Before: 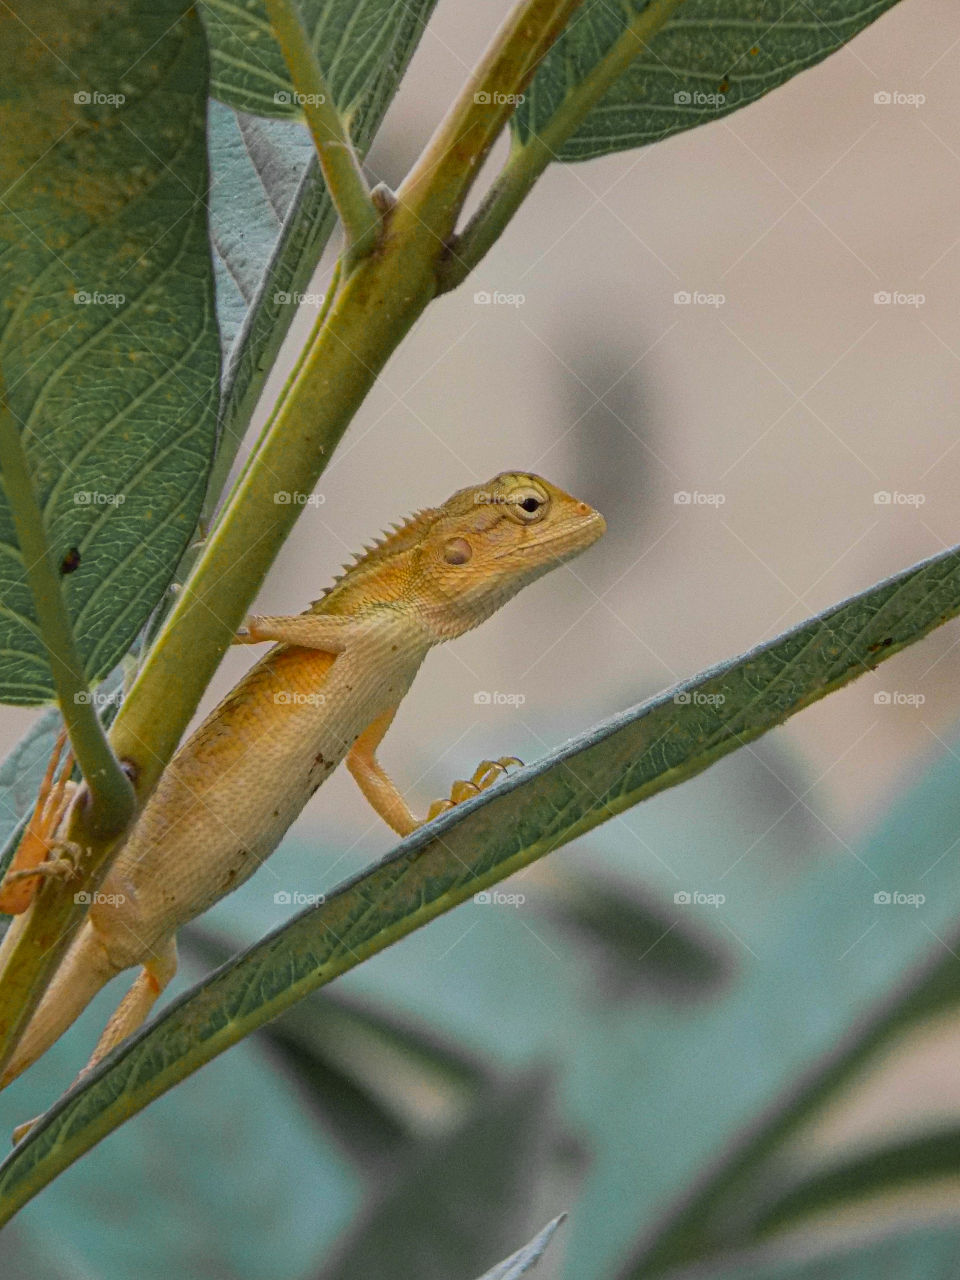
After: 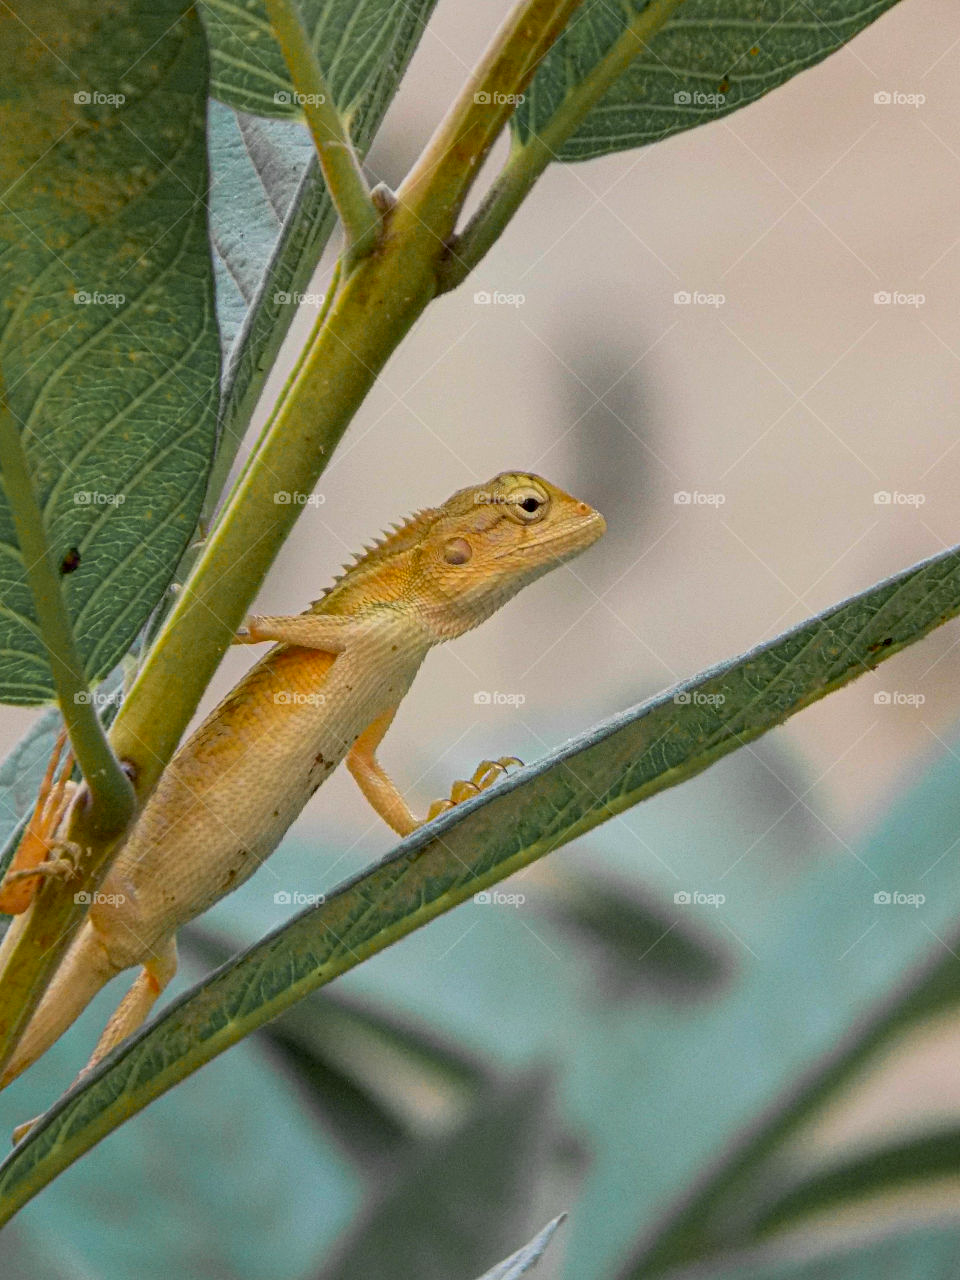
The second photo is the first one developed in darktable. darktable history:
exposure: black level correction 0.005, exposure 0.279 EV, compensate exposure bias true, compensate highlight preservation false
